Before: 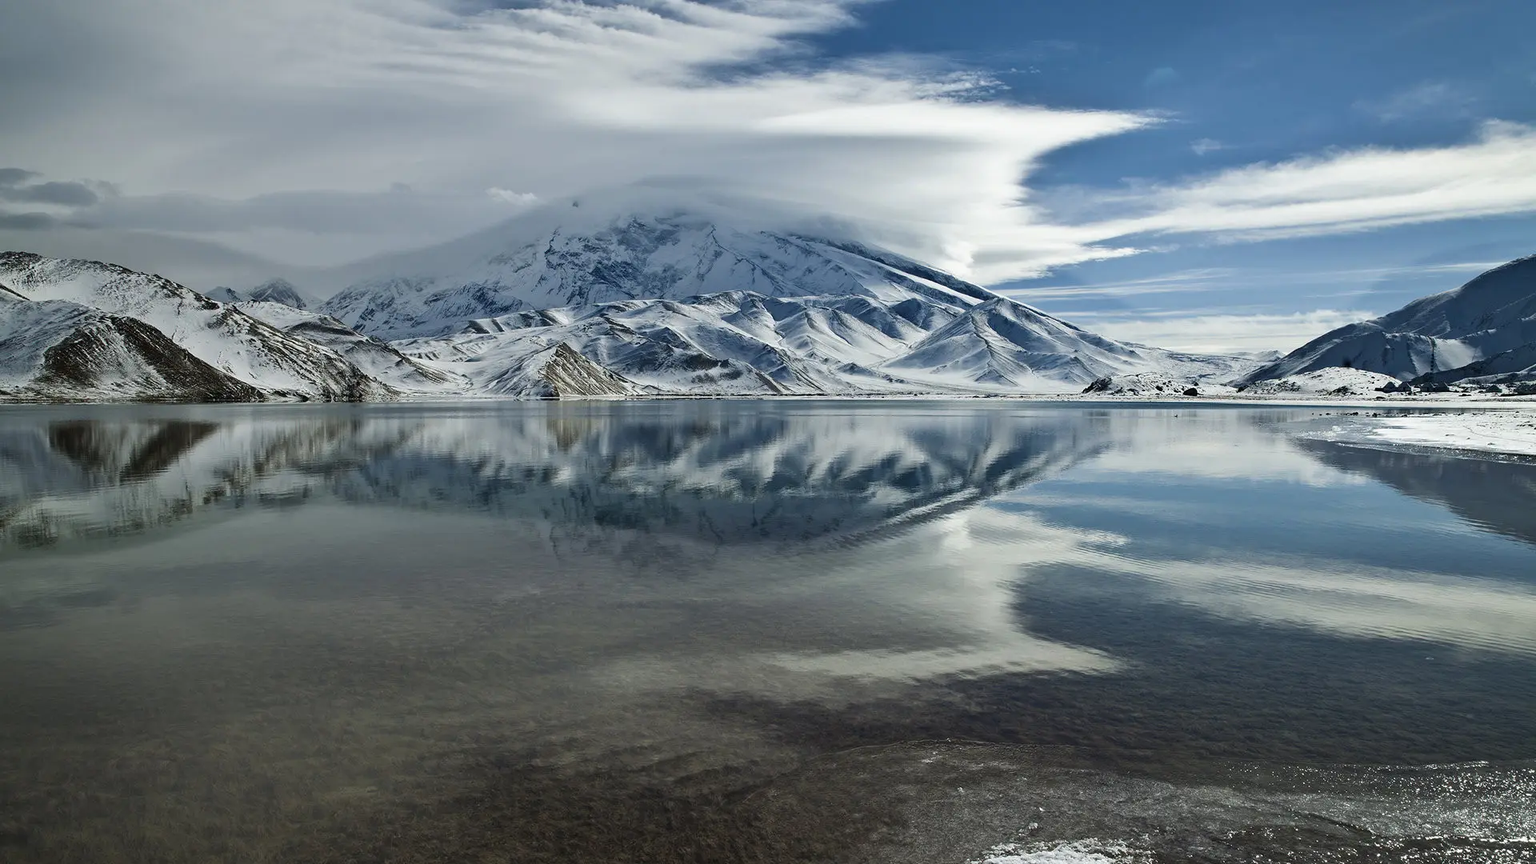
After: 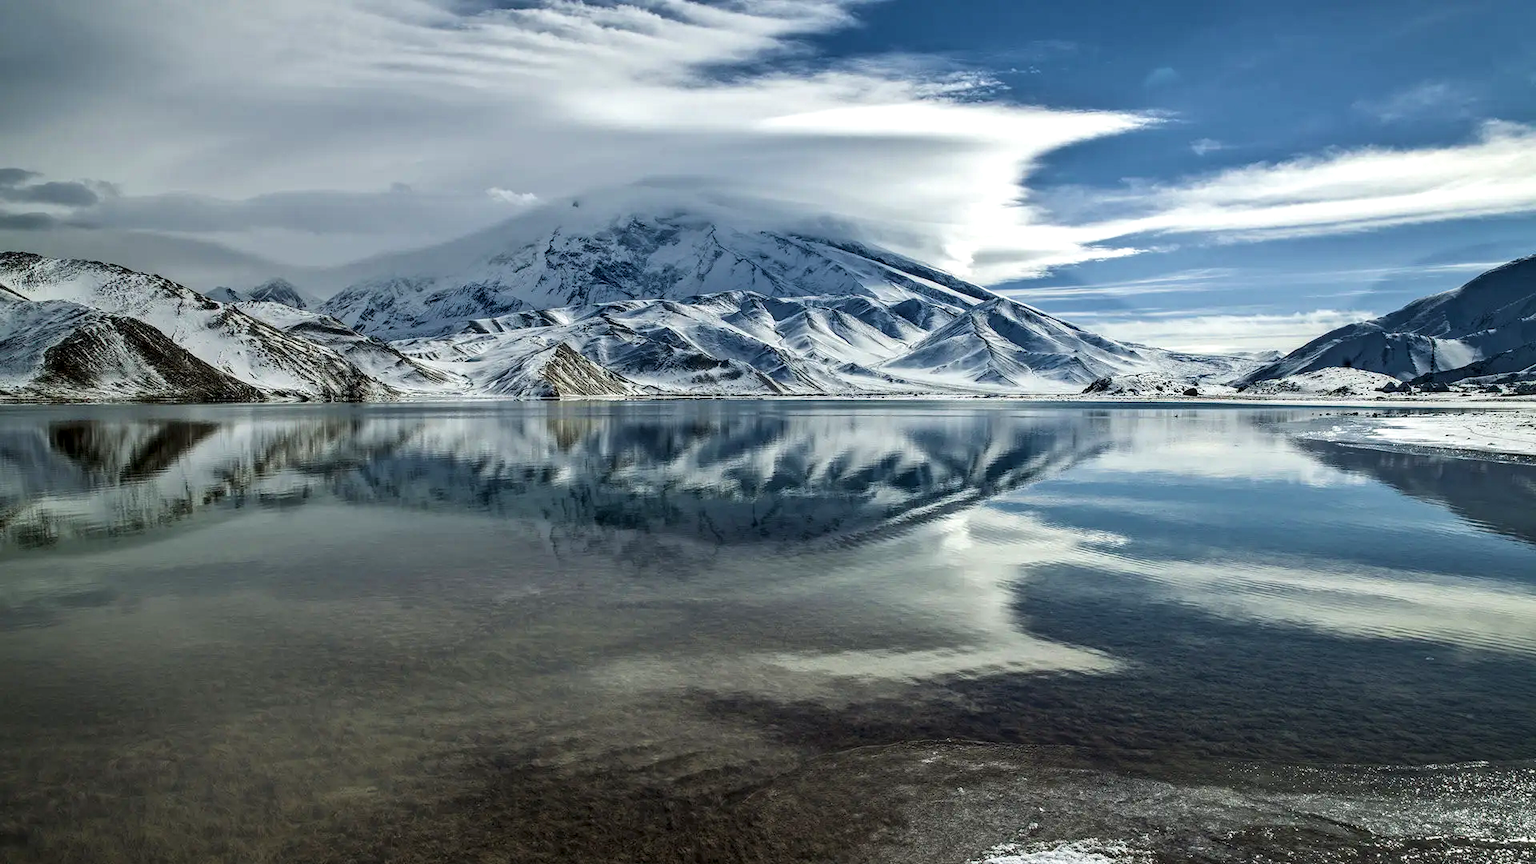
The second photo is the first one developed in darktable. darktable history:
velvia: on, module defaults
local contrast: highlights 25%, detail 150%
